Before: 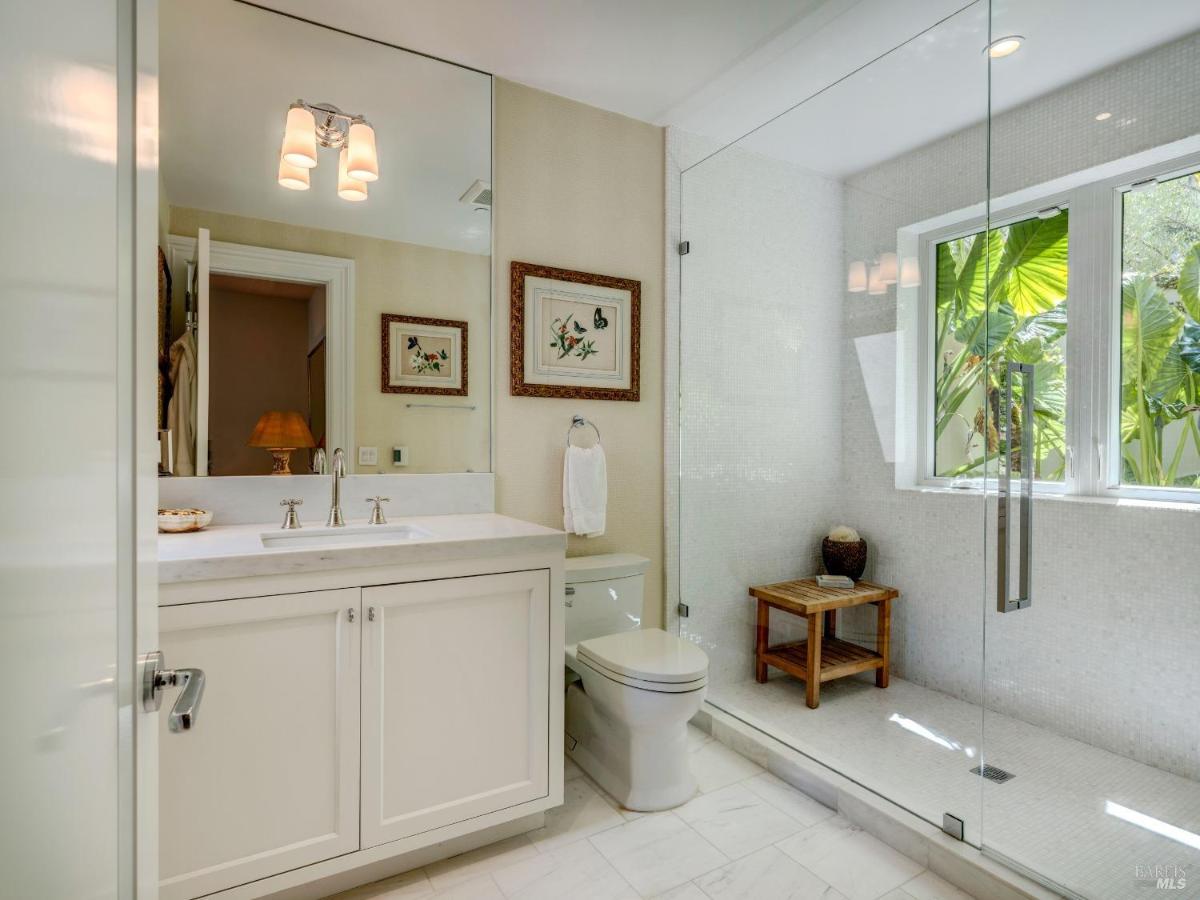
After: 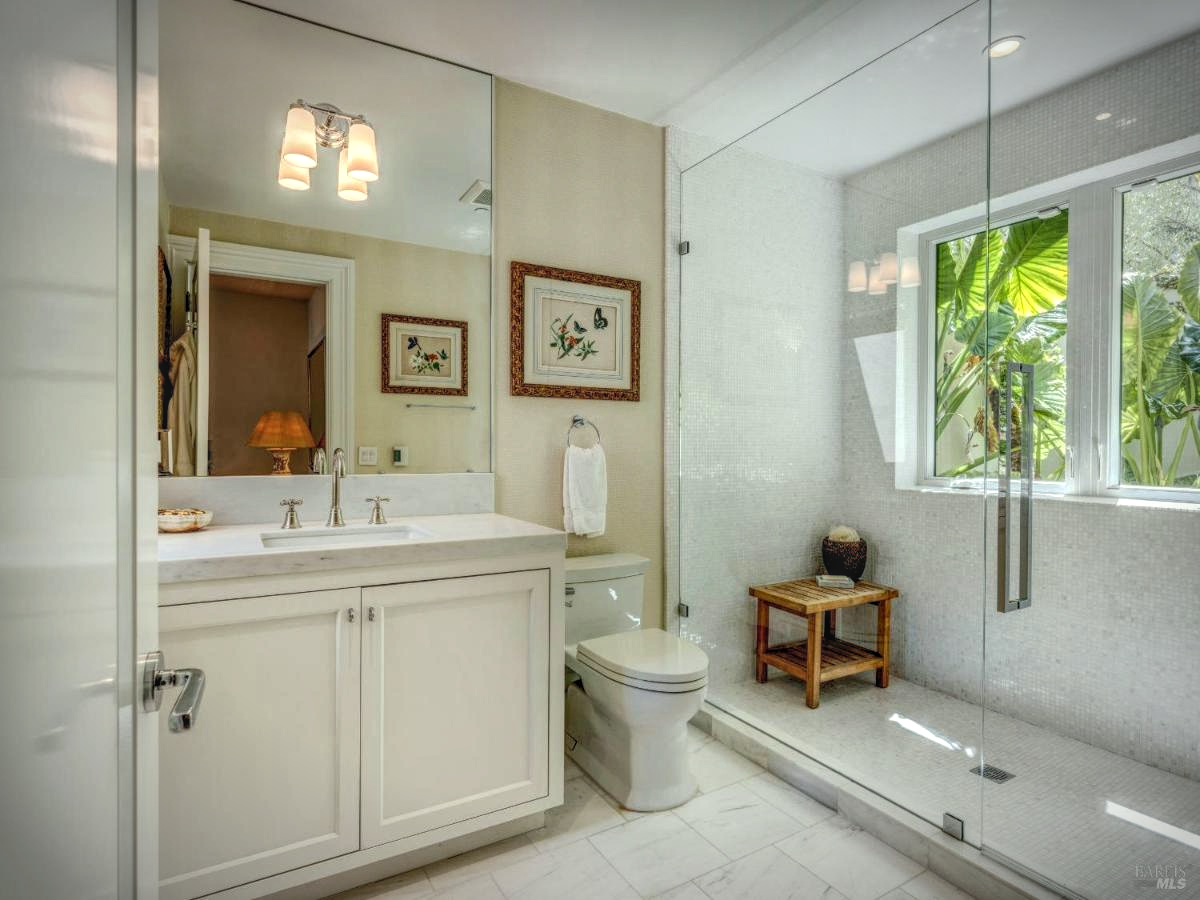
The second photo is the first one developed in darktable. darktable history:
color correction: highlights a* -2.64, highlights b* 2.41
local contrast: highlights 76%, shadows 55%, detail 176%, midtone range 0.206
vignetting: automatic ratio true
levels: gray 59.38%, levels [0.018, 0.493, 1]
